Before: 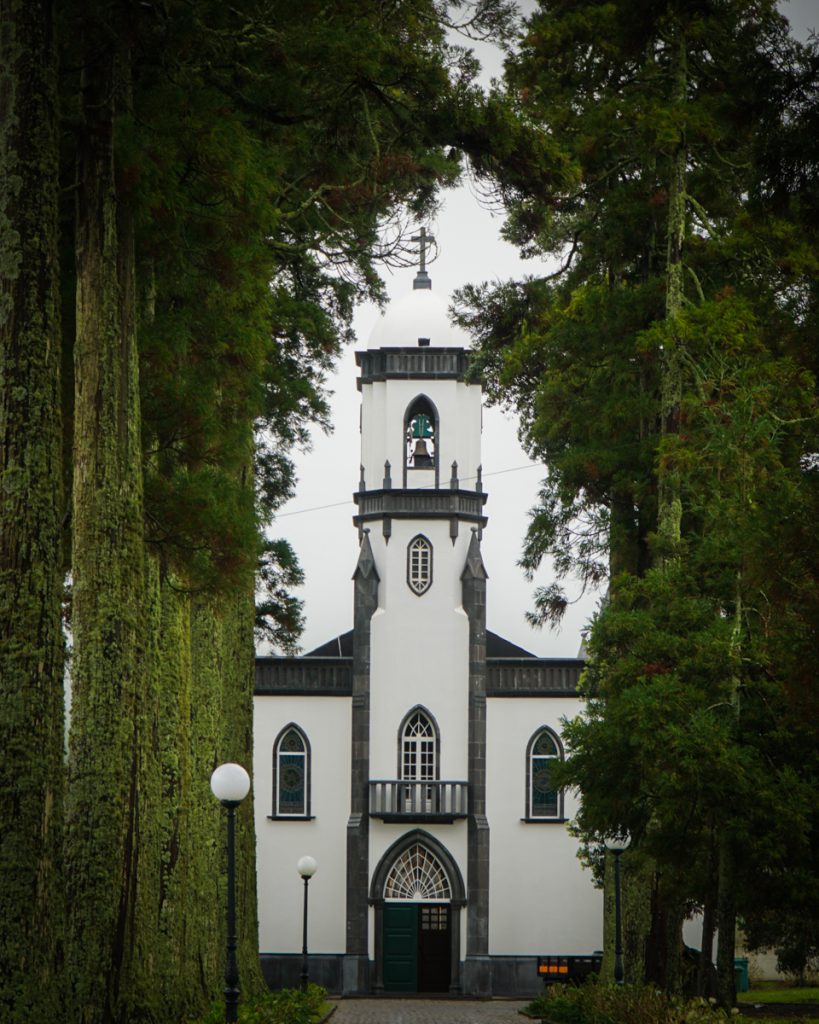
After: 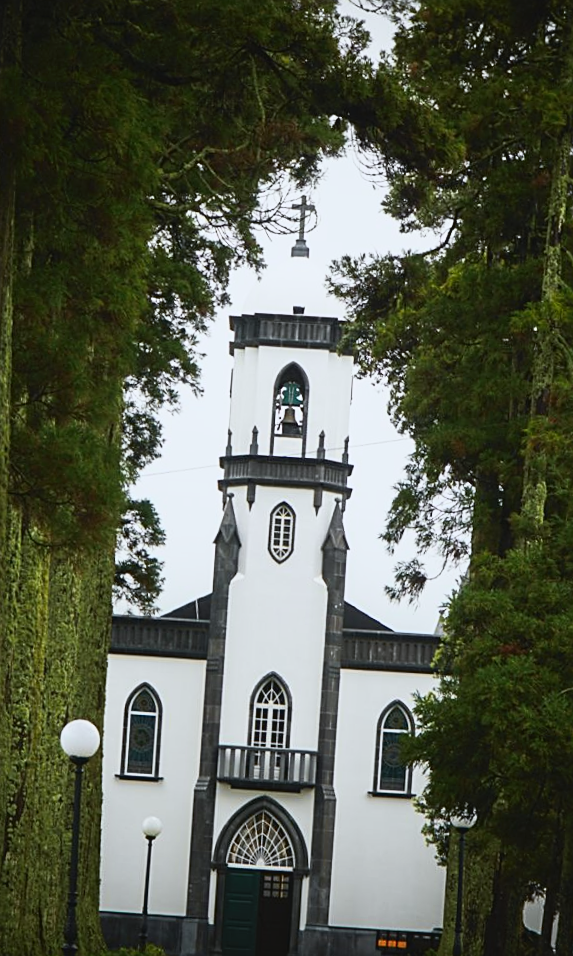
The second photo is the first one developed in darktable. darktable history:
crop and rotate: angle -3.27°, left 14.277%, top 0.028%, right 10.766%, bottom 0.028%
tone curve: curves: ch0 [(0, 0.038) (0.193, 0.212) (0.461, 0.502) (0.629, 0.731) (0.838, 0.916) (1, 0.967)]; ch1 [(0, 0) (0.35, 0.356) (0.45, 0.453) (0.504, 0.503) (0.532, 0.524) (0.558, 0.559) (0.735, 0.762) (1, 1)]; ch2 [(0, 0) (0.281, 0.266) (0.456, 0.469) (0.5, 0.5) (0.533, 0.545) (0.606, 0.607) (0.646, 0.654) (1, 1)], color space Lab, independent channels, preserve colors none
sharpen: on, module defaults
white balance: red 0.967, blue 1.049
